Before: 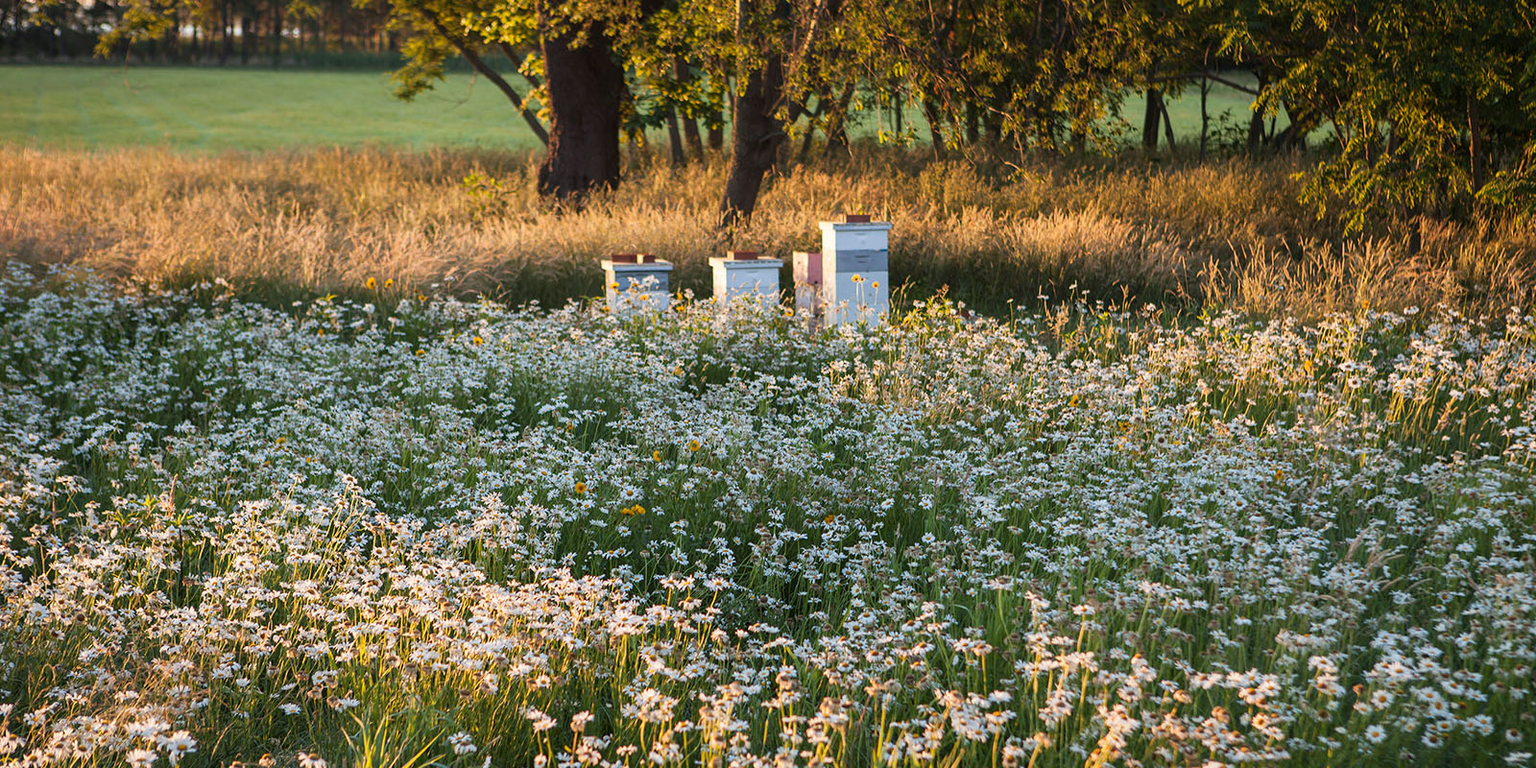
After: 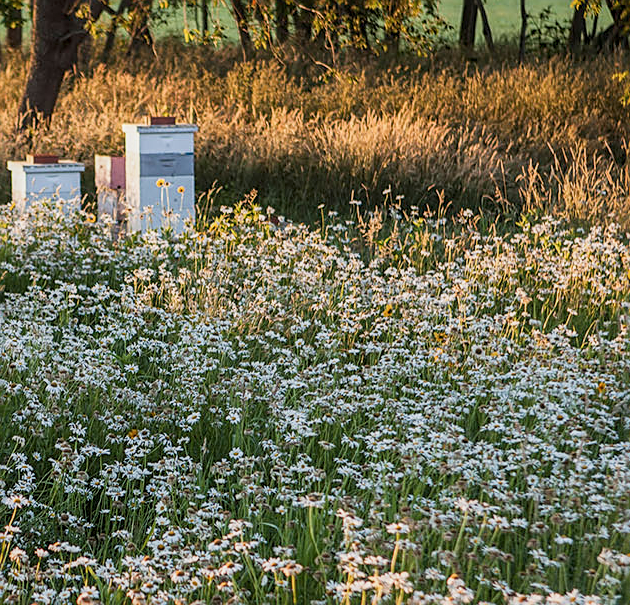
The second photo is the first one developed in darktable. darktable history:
sharpen: on, module defaults
local contrast: on, module defaults
crop: left 45.721%, top 13.393%, right 14.118%, bottom 10.01%
sigmoid: contrast 1.22, skew 0.65
